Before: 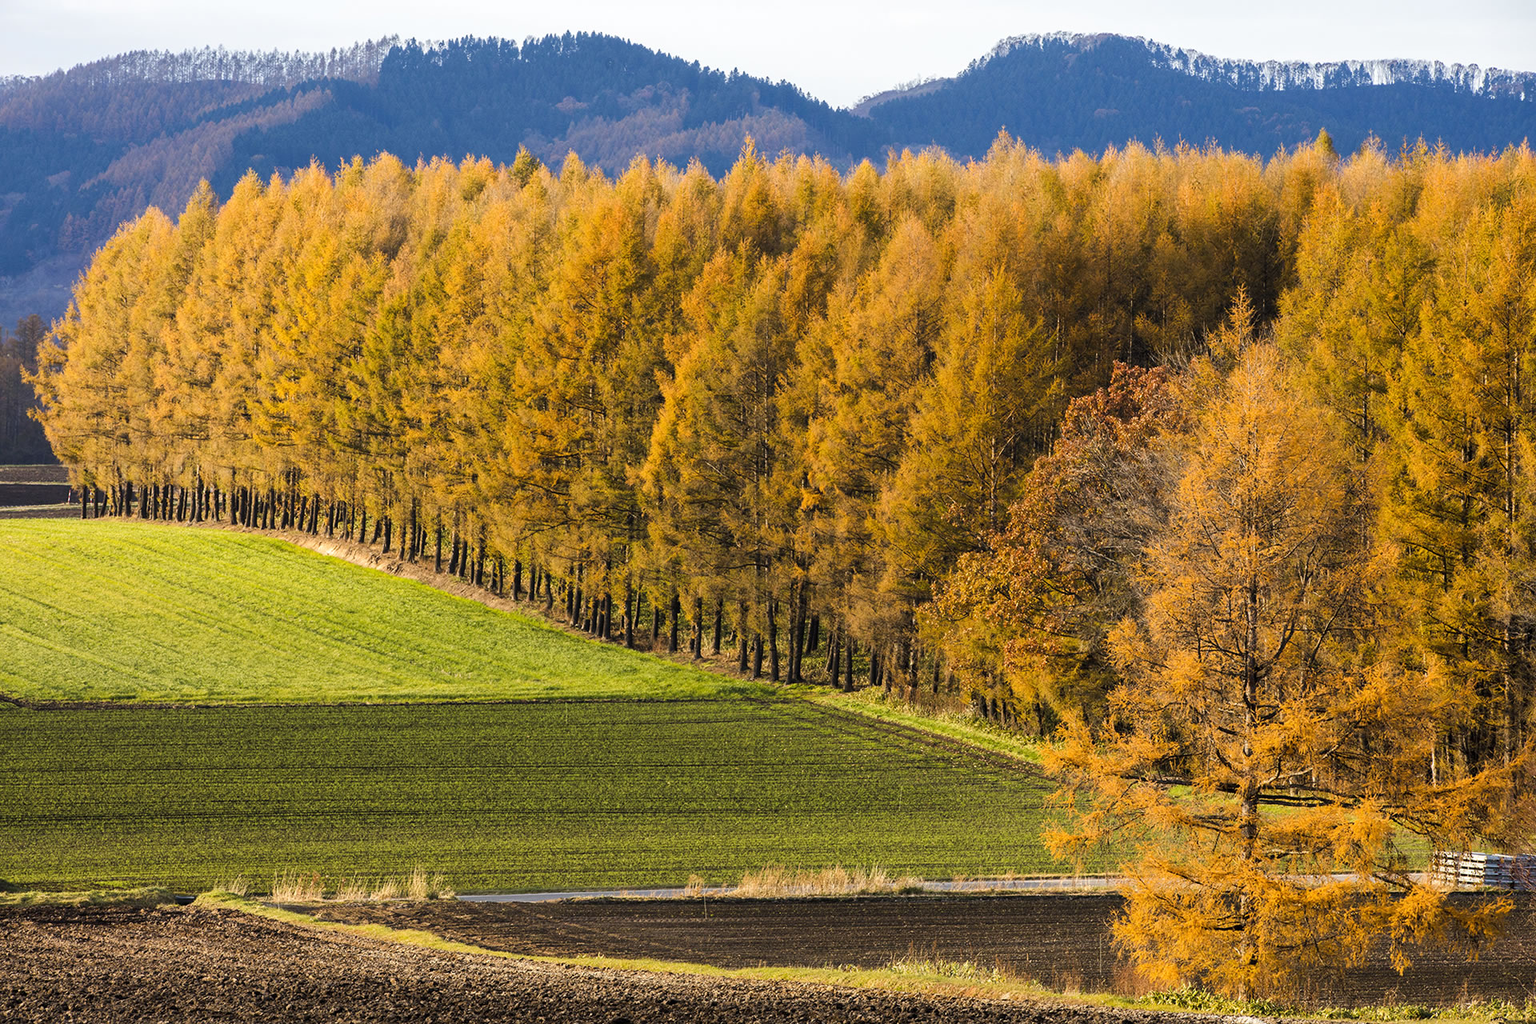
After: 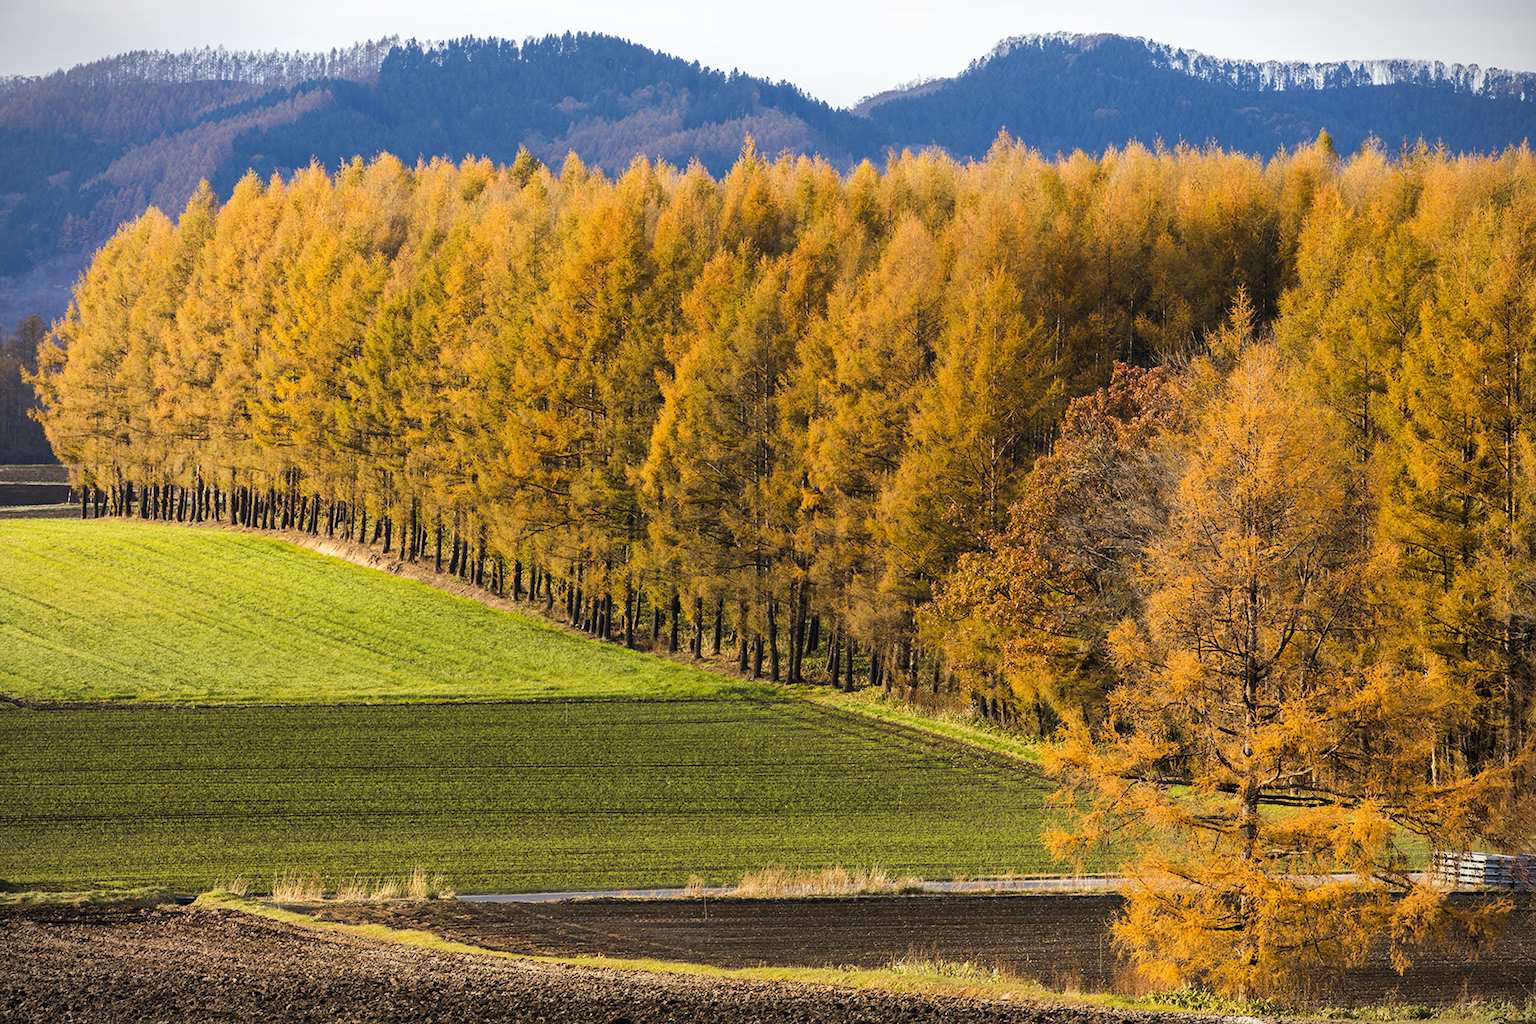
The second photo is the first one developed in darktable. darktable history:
vignetting: fall-off start 97.19%, brightness -0.576, saturation -0.259, width/height ratio 1.185
